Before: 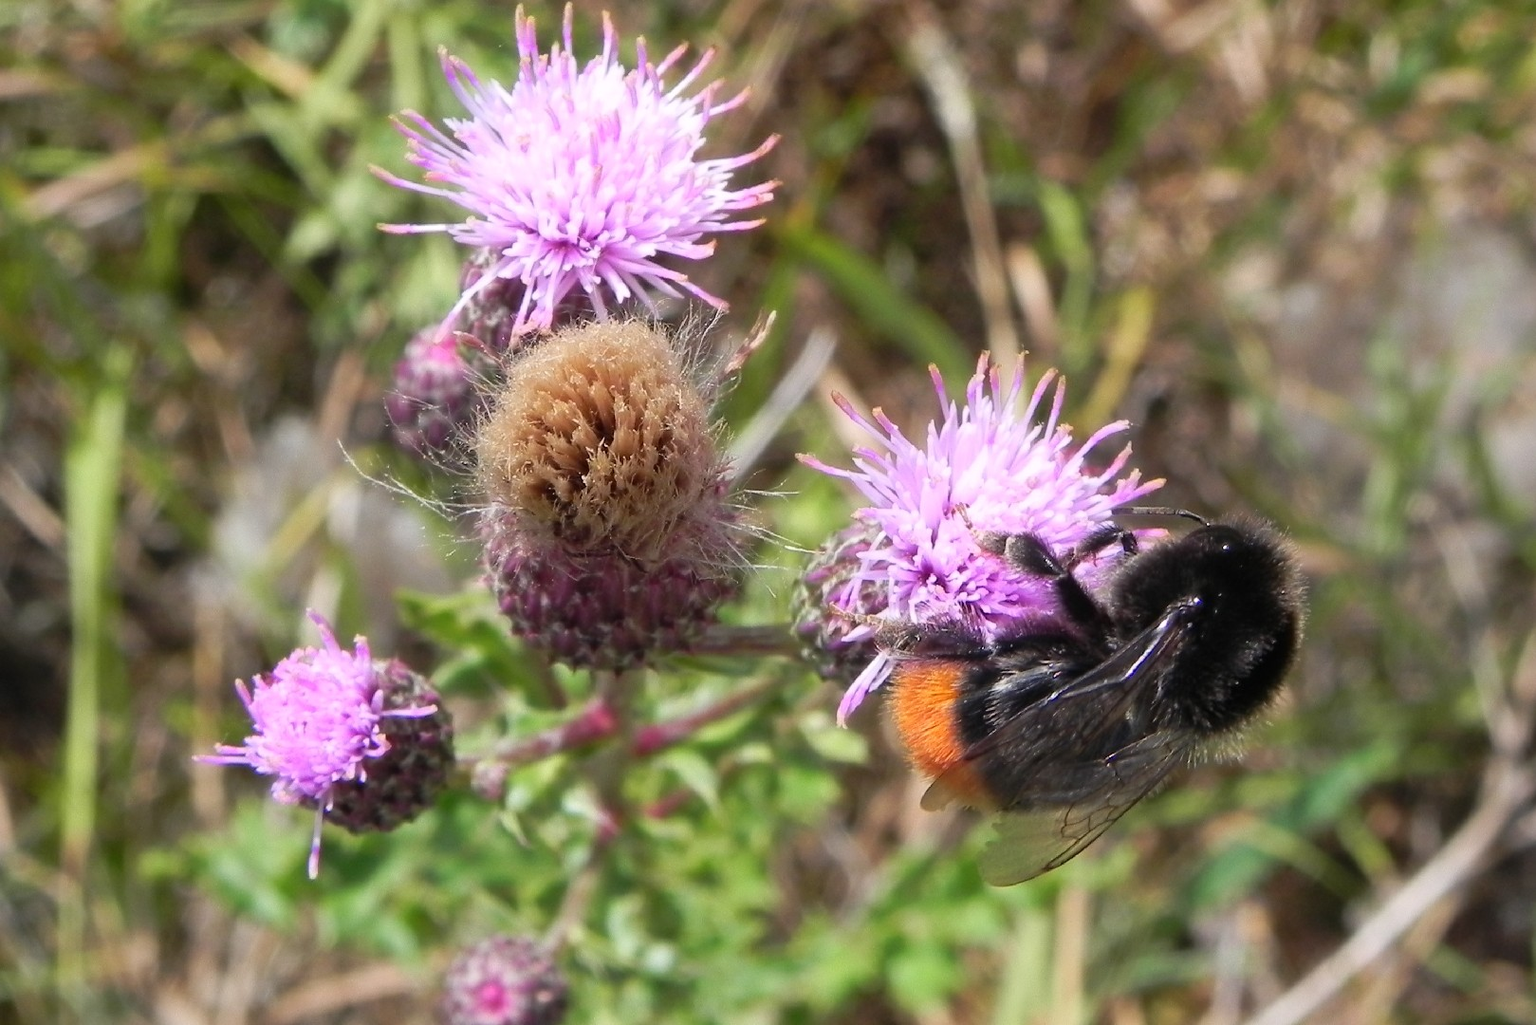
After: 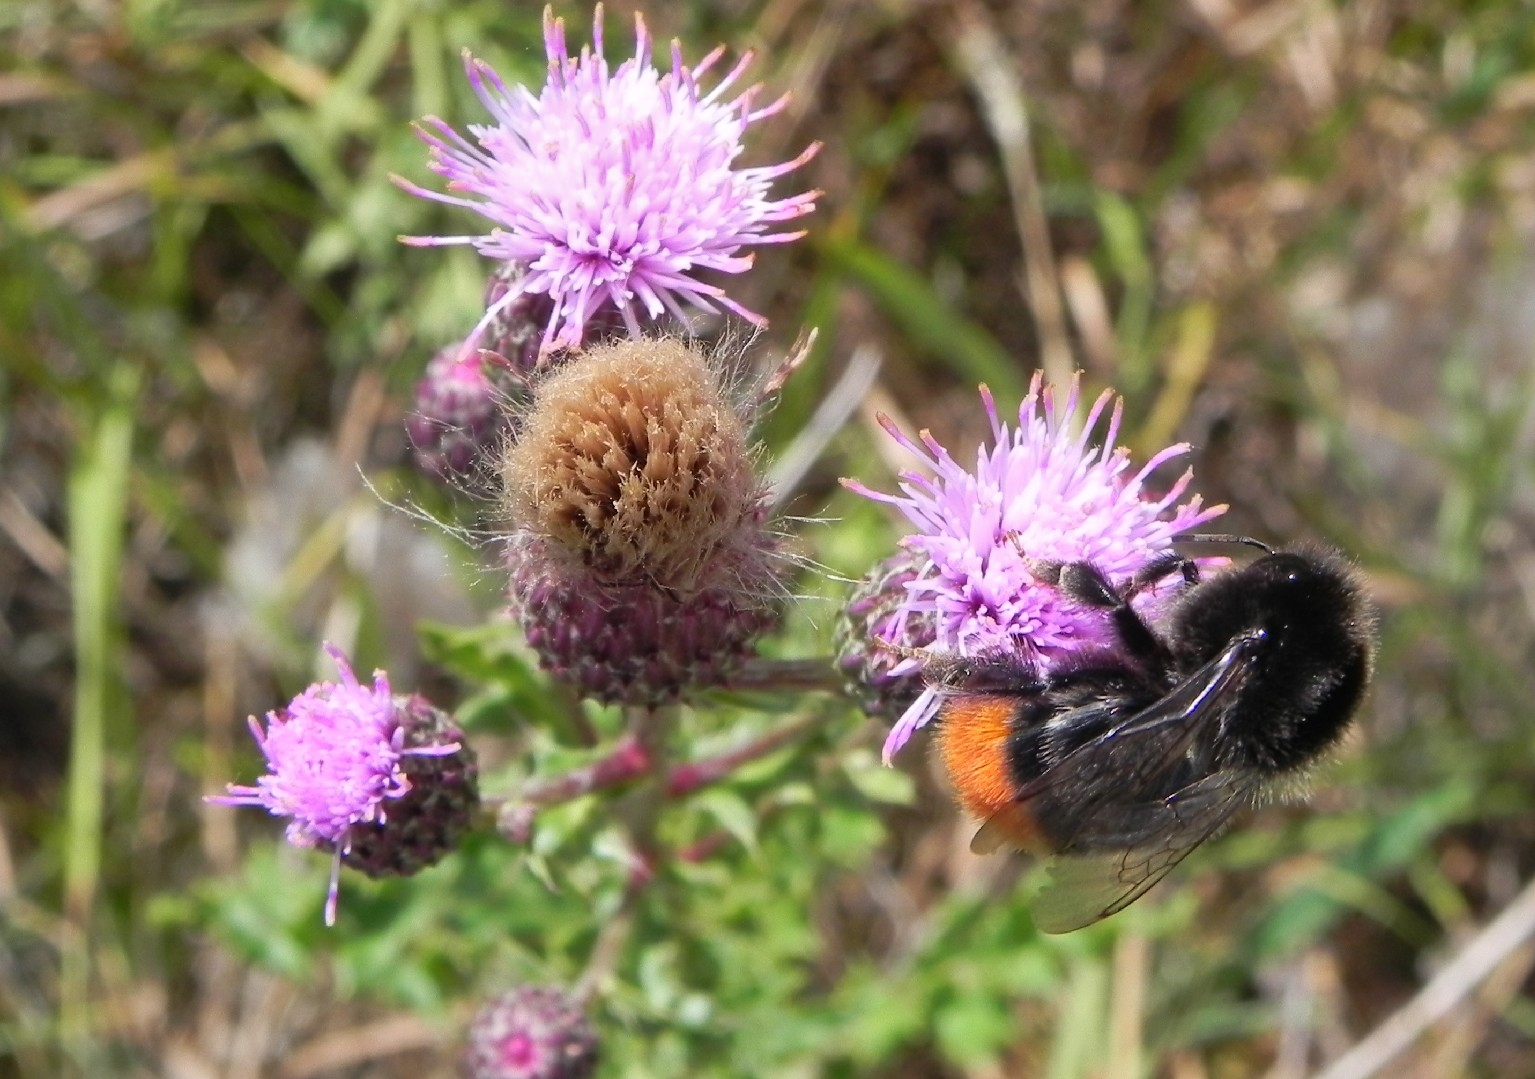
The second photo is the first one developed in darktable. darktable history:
crop and rotate: right 5.167%
shadows and highlights: highlights color adjustment 0%, soften with gaussian
